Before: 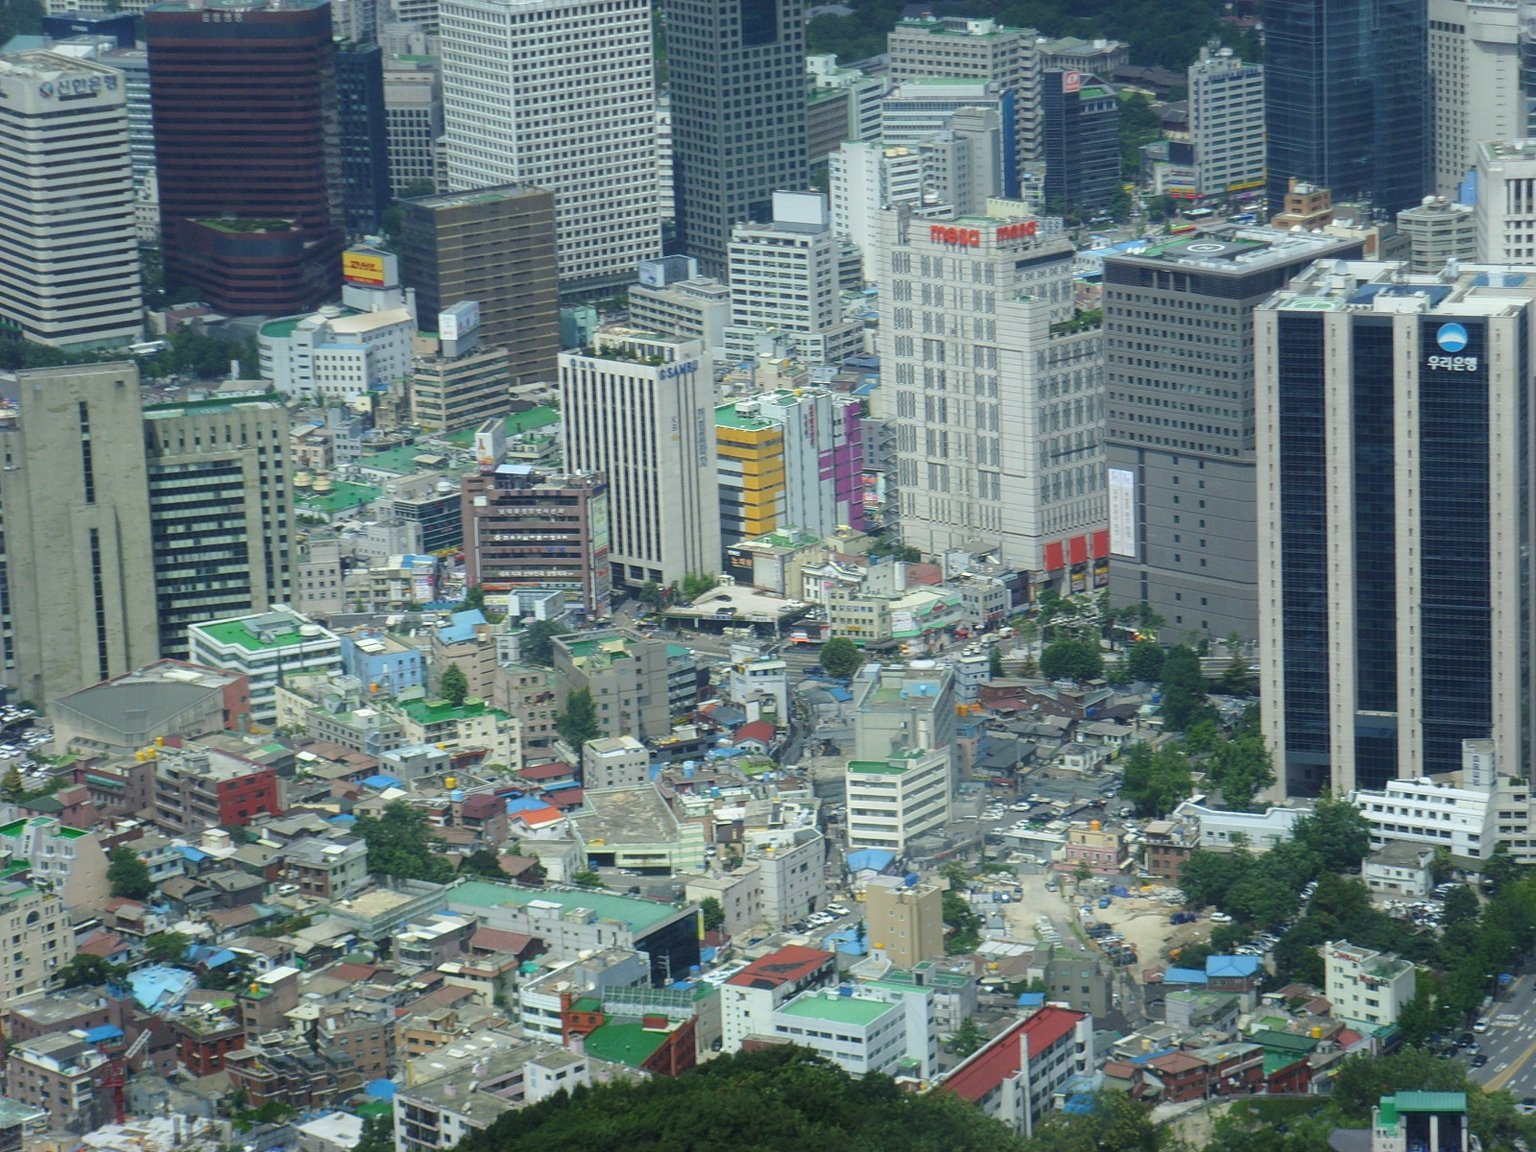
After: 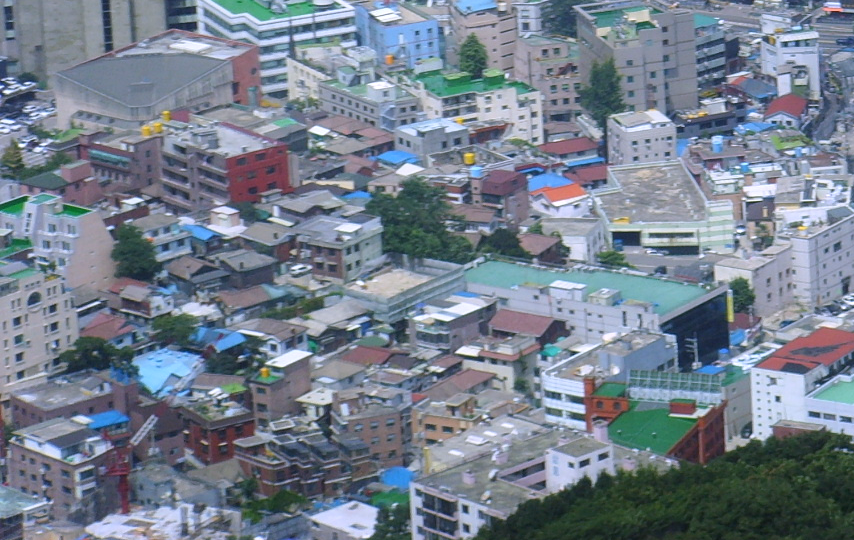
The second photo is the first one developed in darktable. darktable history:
crop and rotate: top 54.778%, right 46.61%, bottom 0.159%
white balance: red 1.042, blue 1.17
